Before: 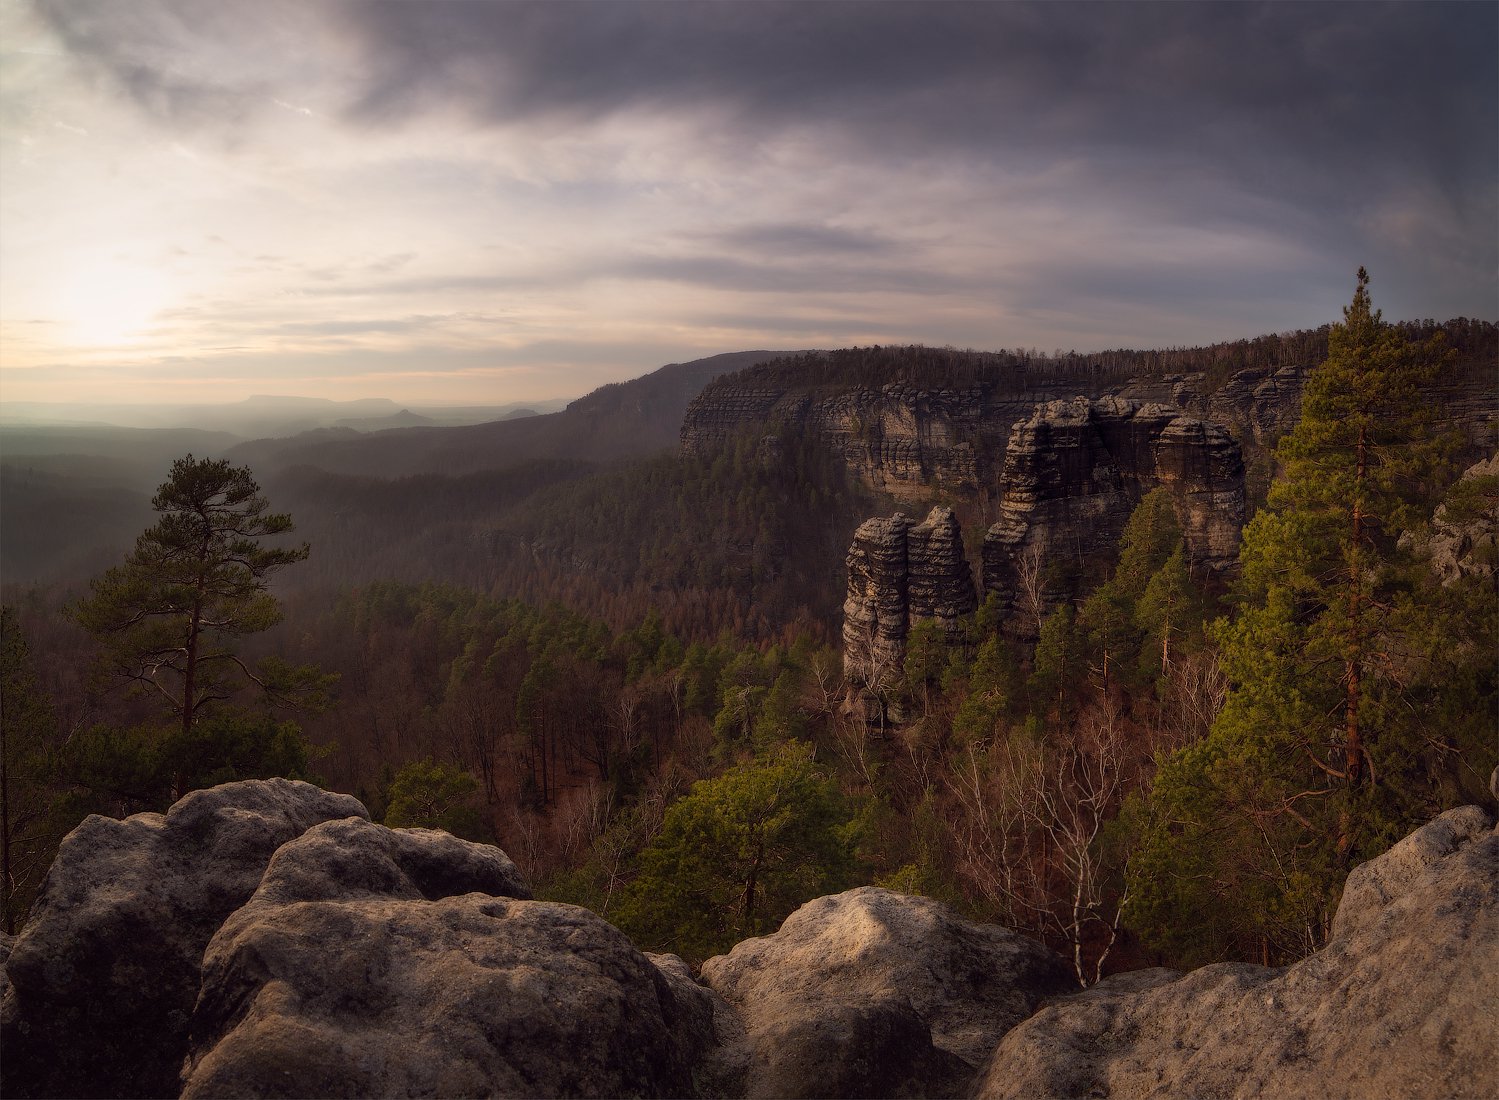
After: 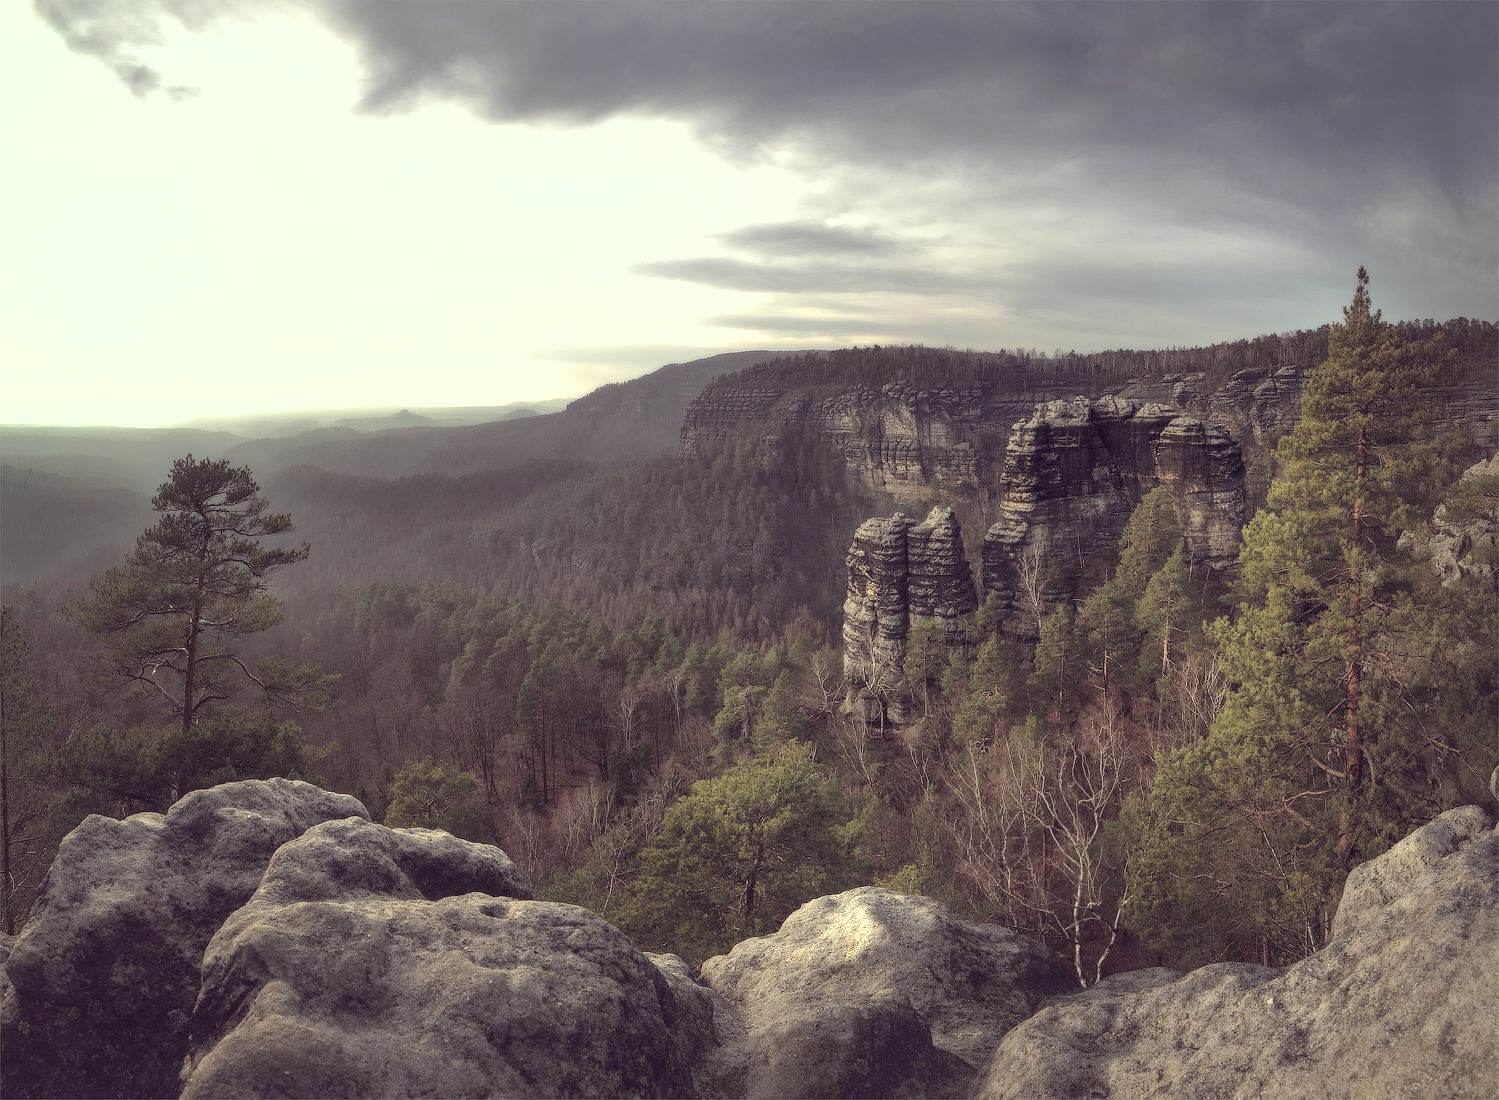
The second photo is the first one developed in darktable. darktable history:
shadows and highlights: on, module defaults
color calibration: output R [0.948, 0.091, -0.04, 0], output G [-0.3, 1.384, -0.085, 0], output B [-0.108, 0.061, 1.08, 0], illuminant same as pipeline (D50), adaptation XYZ, x 0.346, y 0.359, temperature 5004.98 K
exposure: black level correction -0.002, exposure 1.334 EV, compensate exposure bias true, compensate highlight preservation false
color correction: highlights a* -20.24, highlights b* 20.27, shadows a* 19.64, shadows b* -19.91, saturation 0.416
